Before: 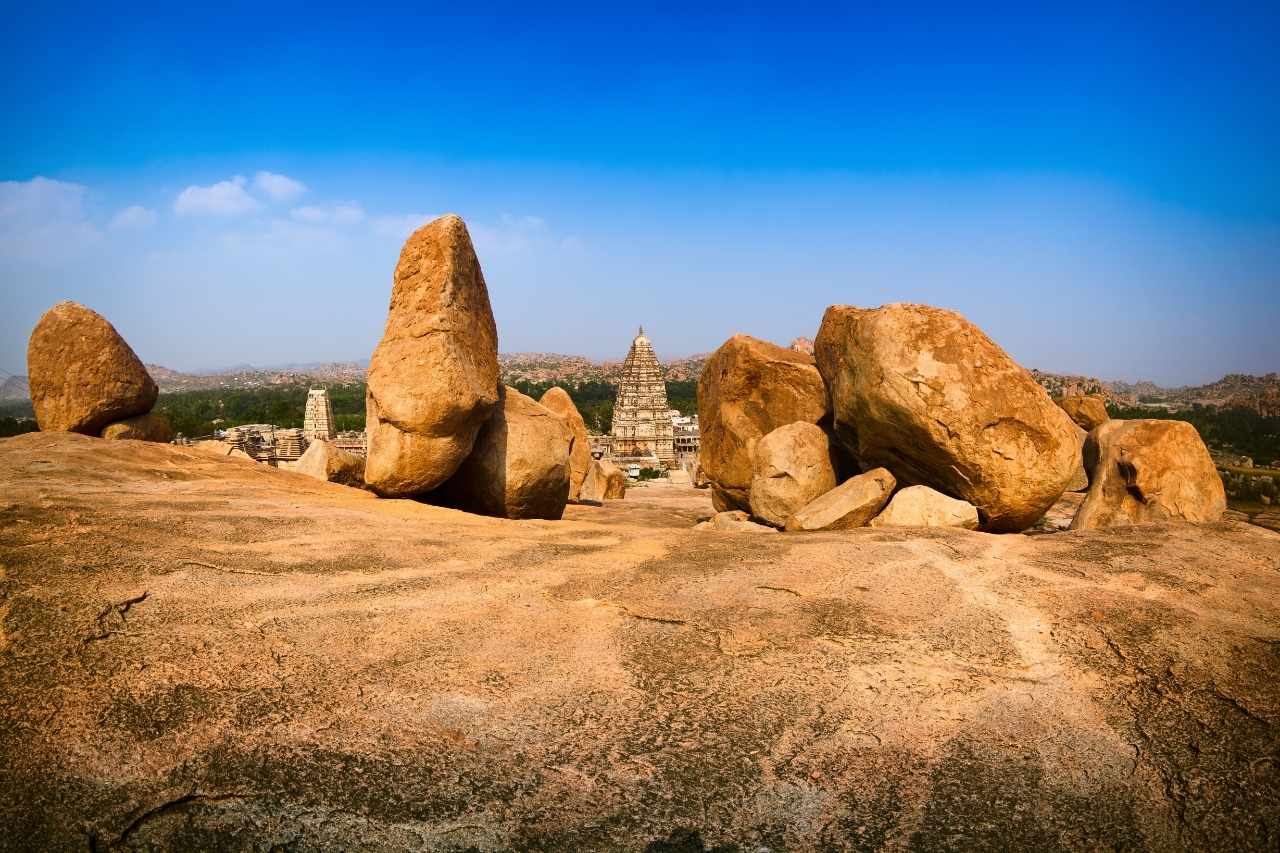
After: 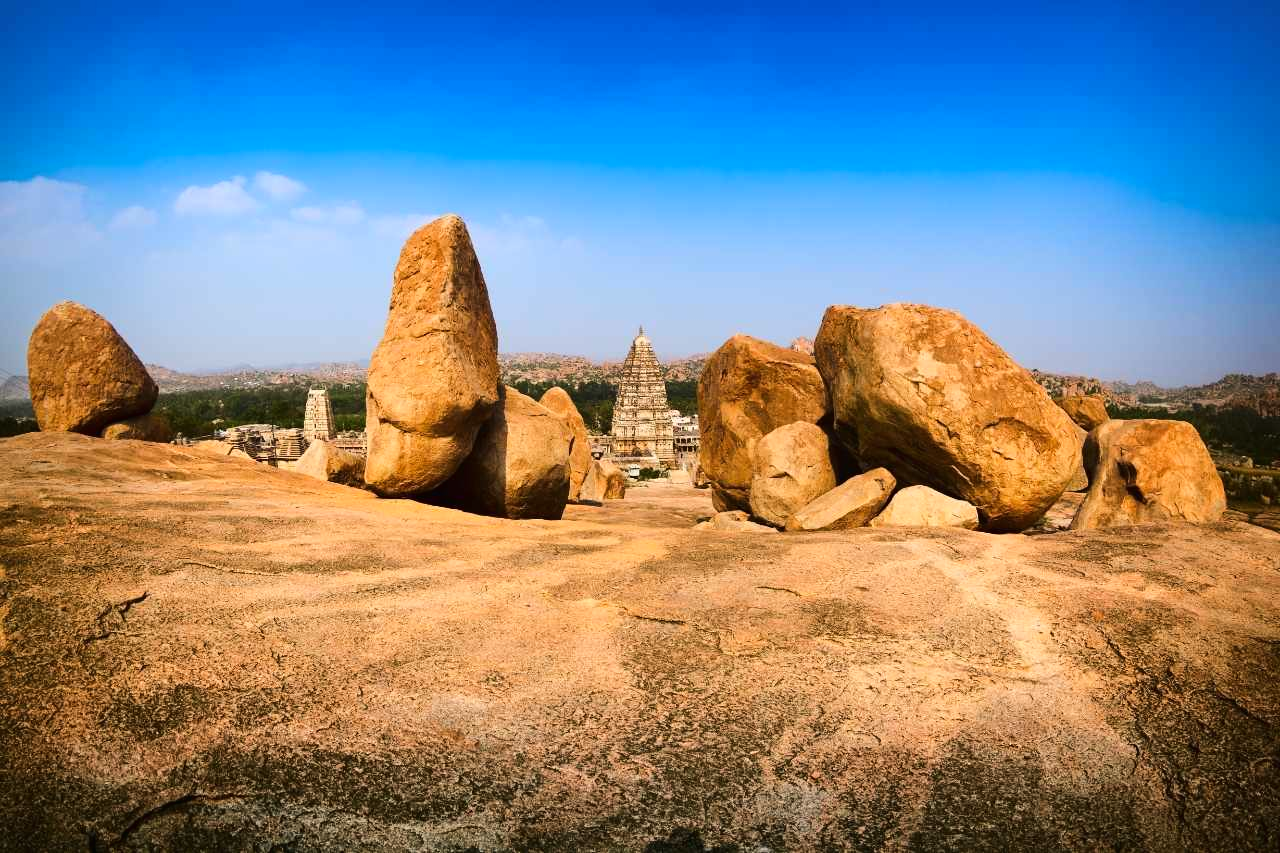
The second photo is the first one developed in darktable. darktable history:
tone curve: curves: ch0 [(0, 0.01) (0.037, 0.032) (0.131, 0.108) (0.275, 0.258) (0.483, 0.512) (0.61, 0.661) (0.696, 0.742) (0.792, 0.834) (0.911, 0.936) (0.997, 0.995)]; ch1 [(0, 0) (0.308, 0.29) (0.425, 0.411) (0.503, 0.502) (0.551, 0.563) (0.683, 0.706) (0.746, 0.77) (1, 1)]; ch2 [(0, 0) (0.246, 0.233) (0.36, 0.352) (0.415, 0.415) (0.485, 0.487) (0.502, 0.502) (0.525, 0.523) (0.545, 0.552) (0.587, 0.6) (0.636, 0.652) (0.711, 0.729) (0.845, 0.855) (0.998, 0.977)], color space Lab, linked channels, preserve colors none
